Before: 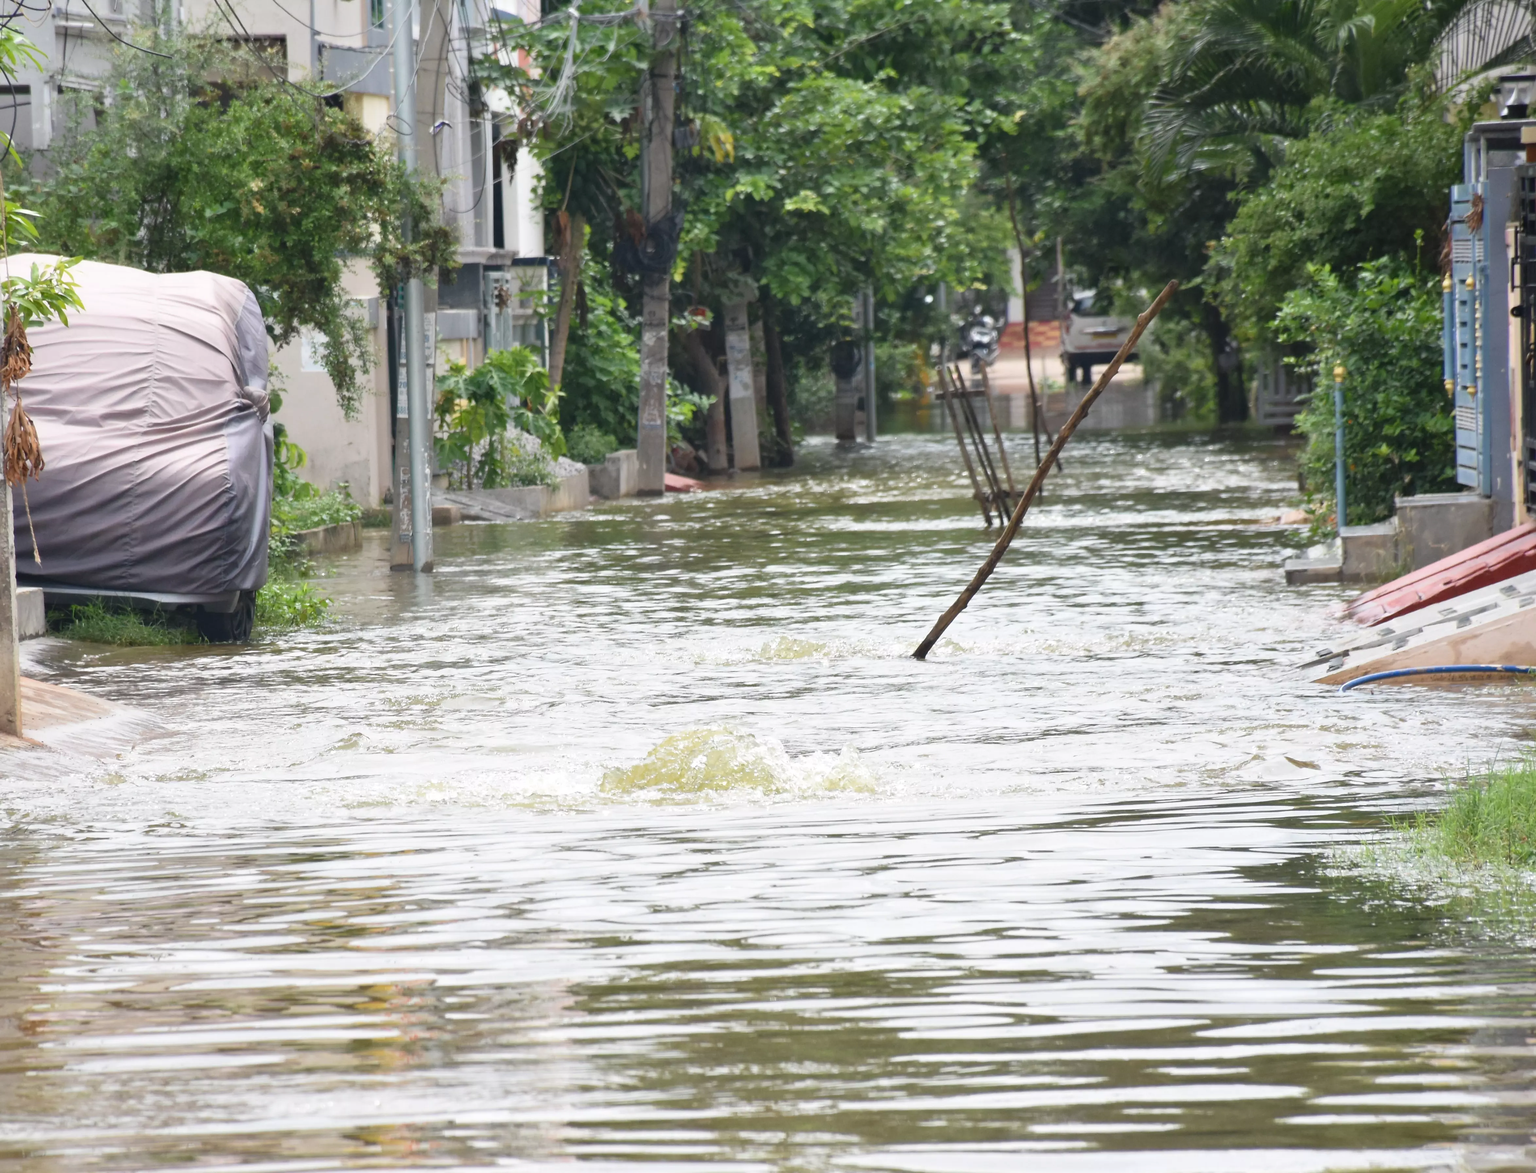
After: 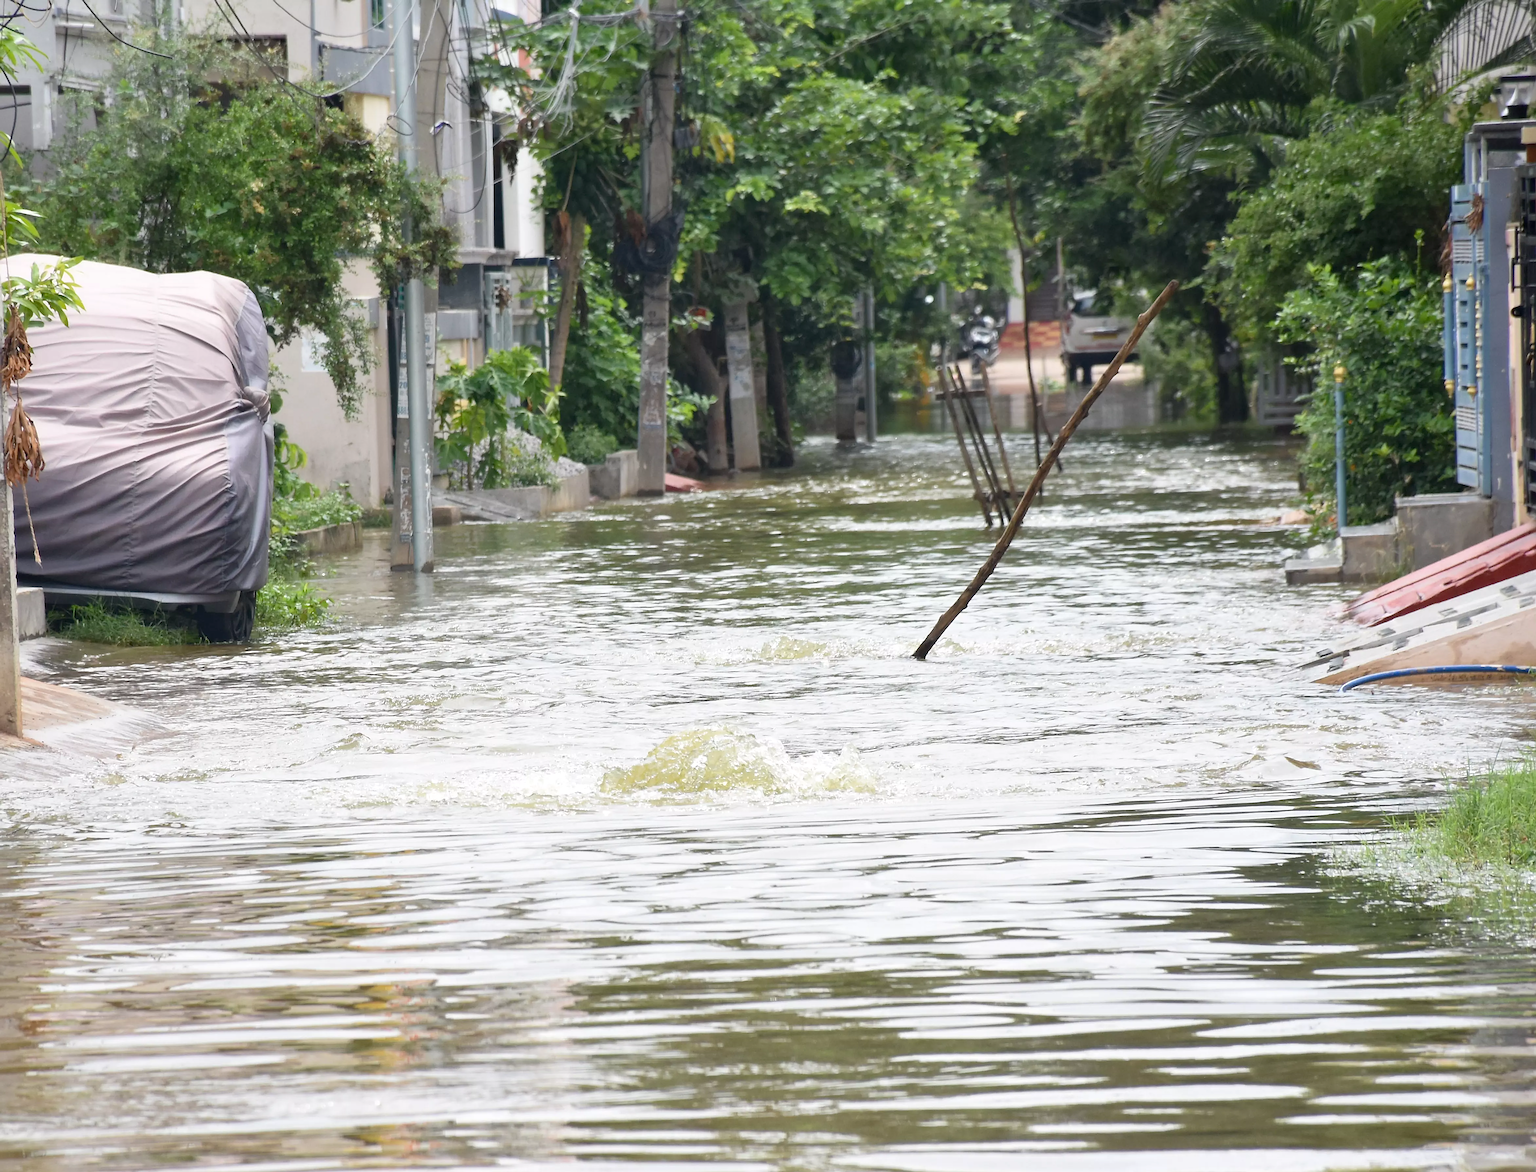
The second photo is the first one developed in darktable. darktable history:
sharpen: on, module defaults
exposure: black level correction 0.004, exposure 0.014 EV, compensate highlight preservation false
